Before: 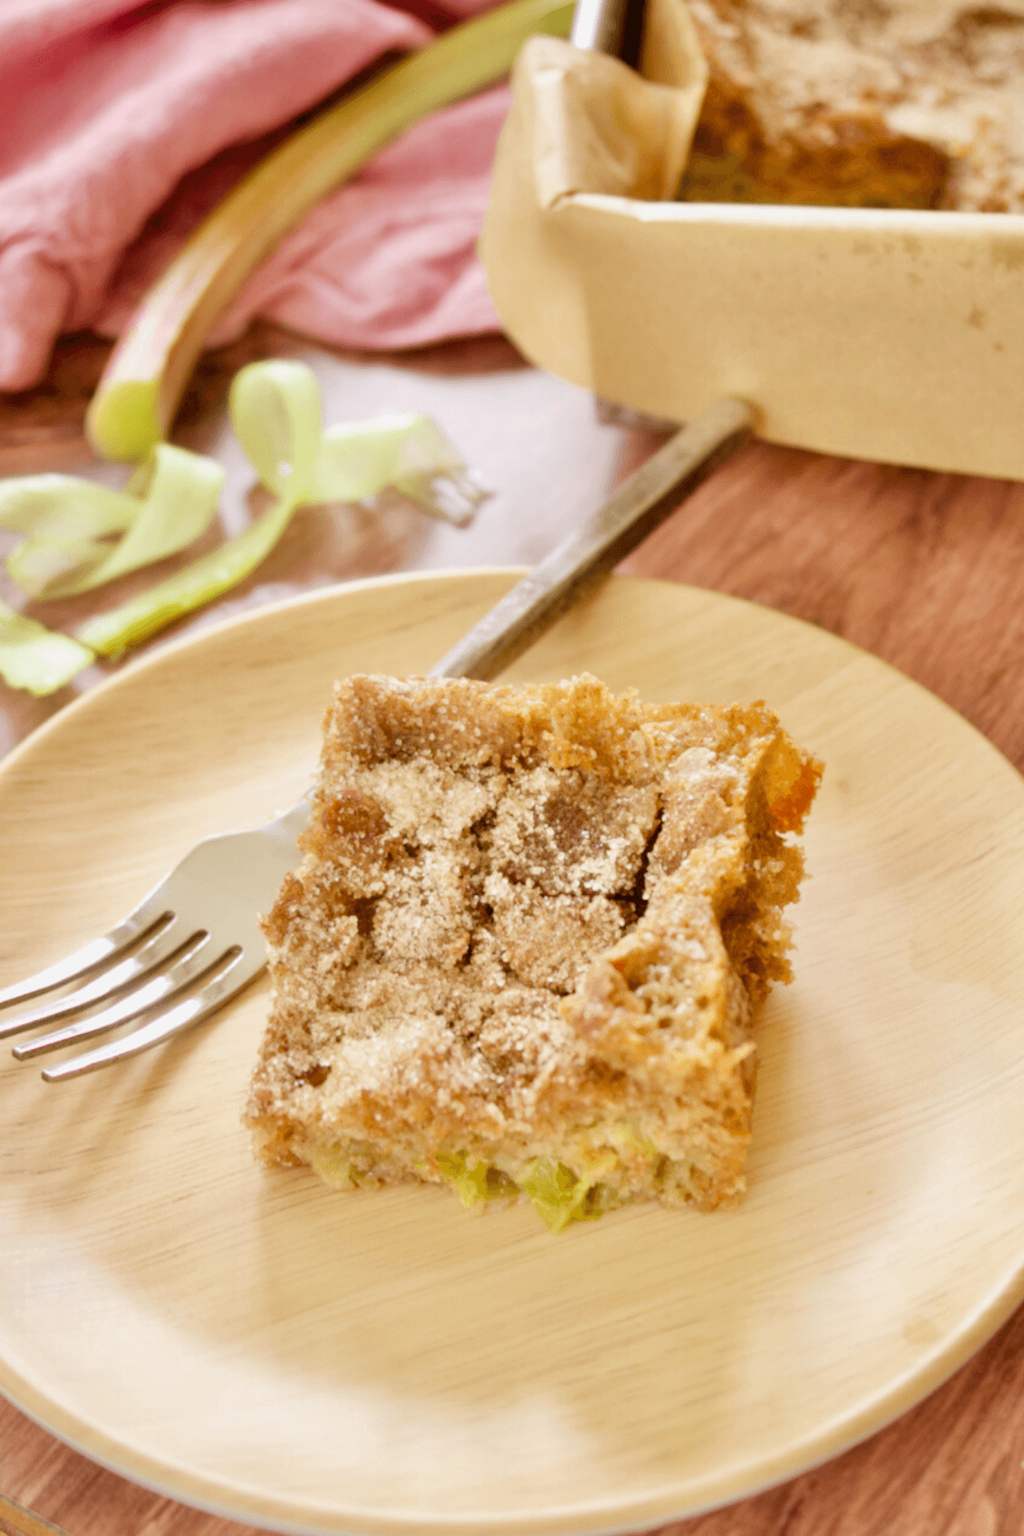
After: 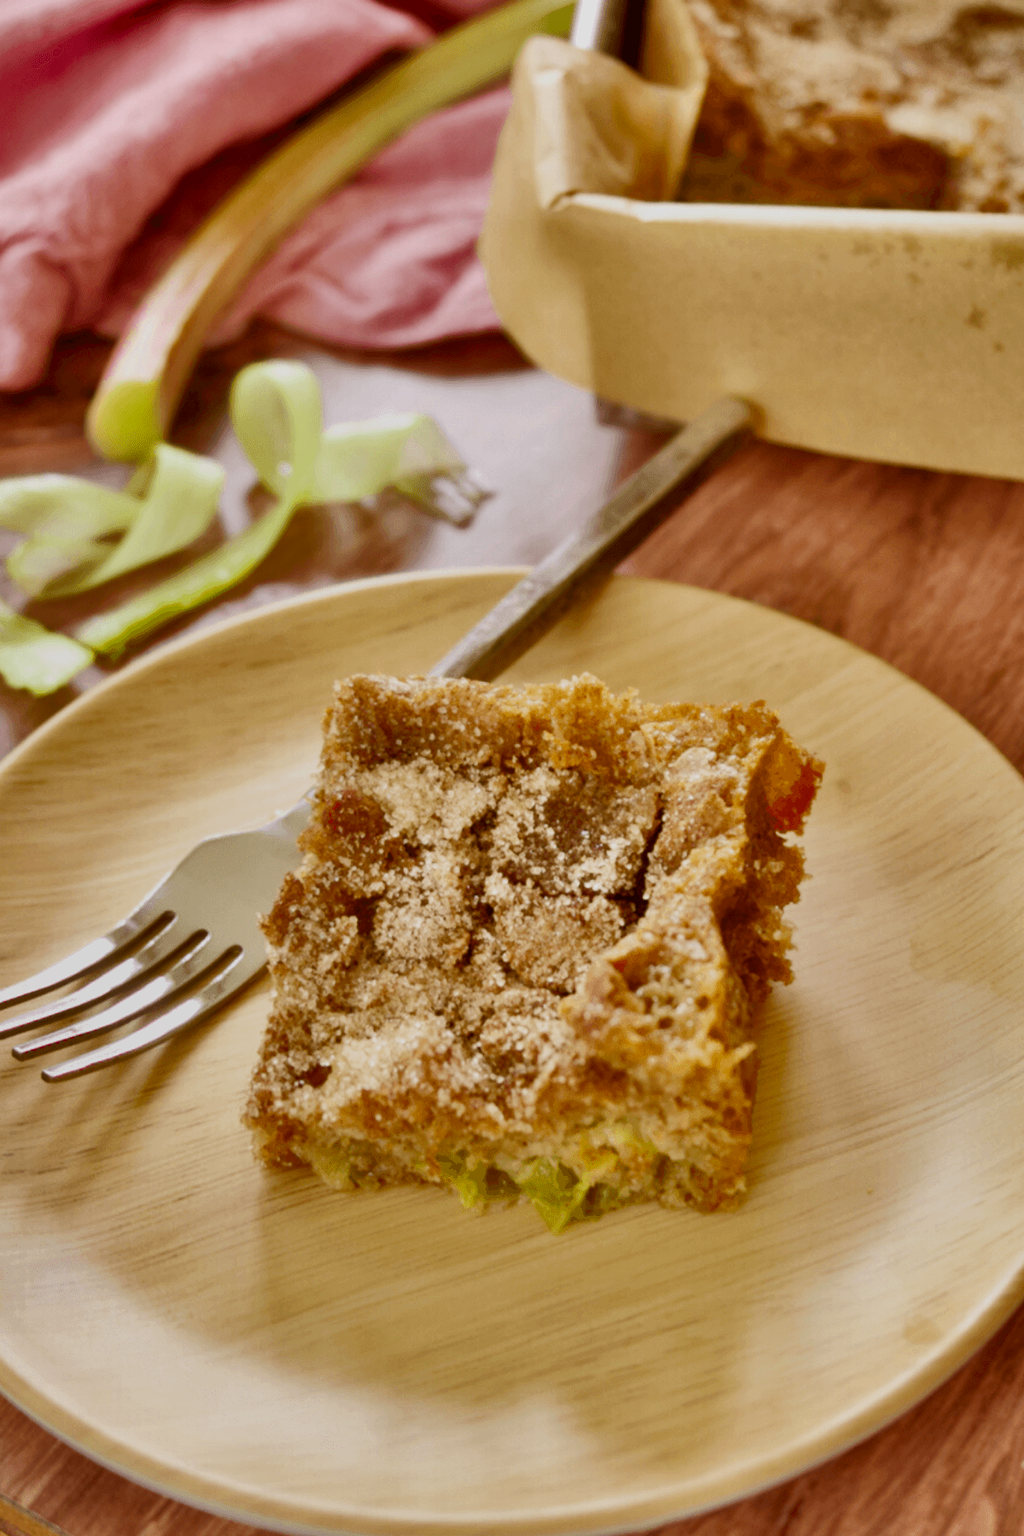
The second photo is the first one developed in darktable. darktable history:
shadows and highlights: radius 129.16, shadows 64.91, white point adjustment -10, highlights -54.39, compress 48.42%, highlights color adjustment 100%, soften with gaussian
contrast brightness saturation: contrast 0.15
